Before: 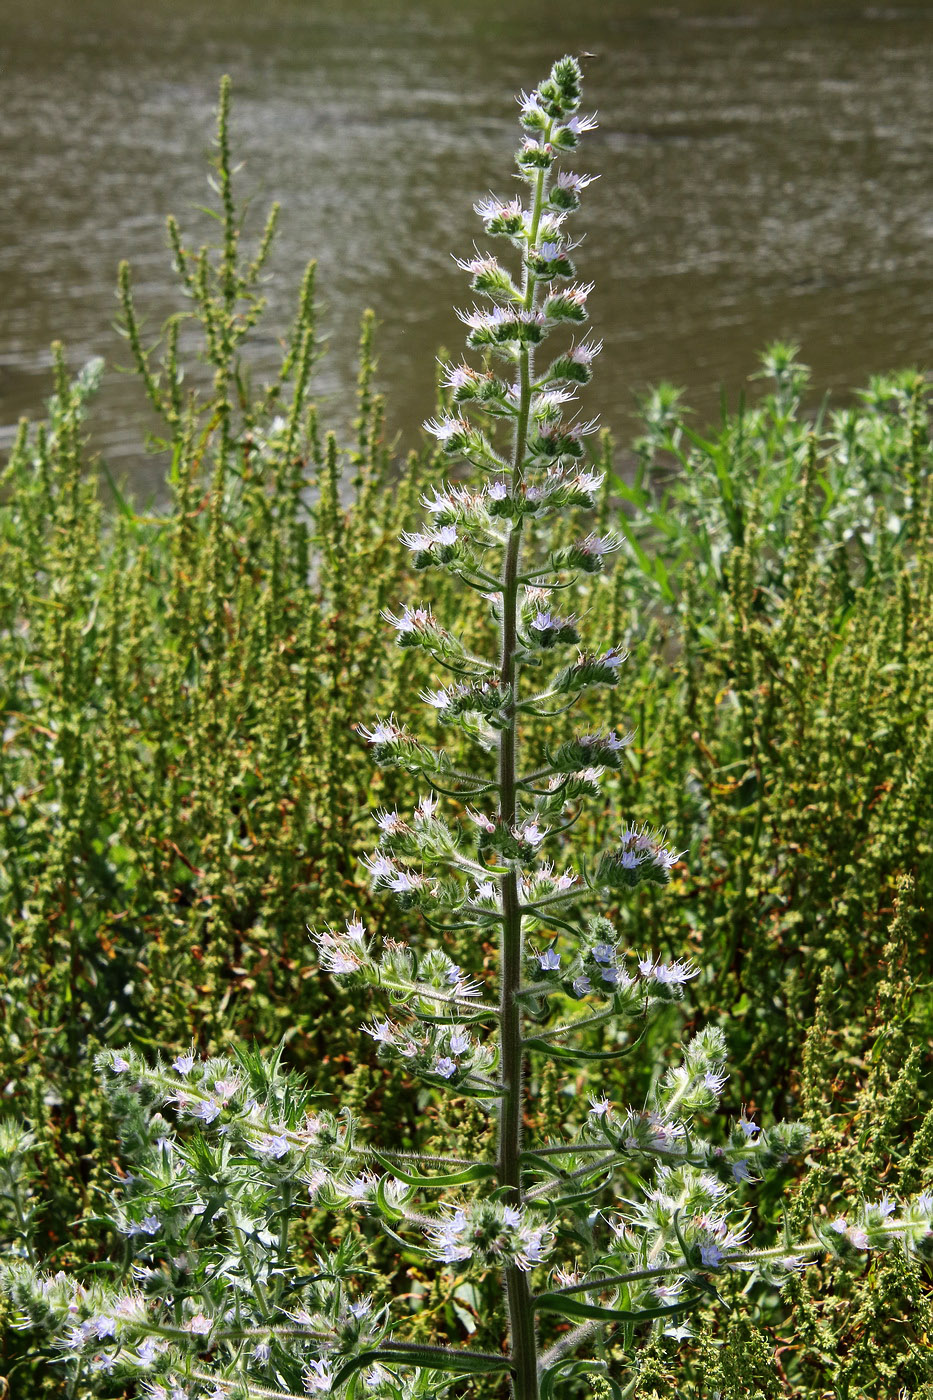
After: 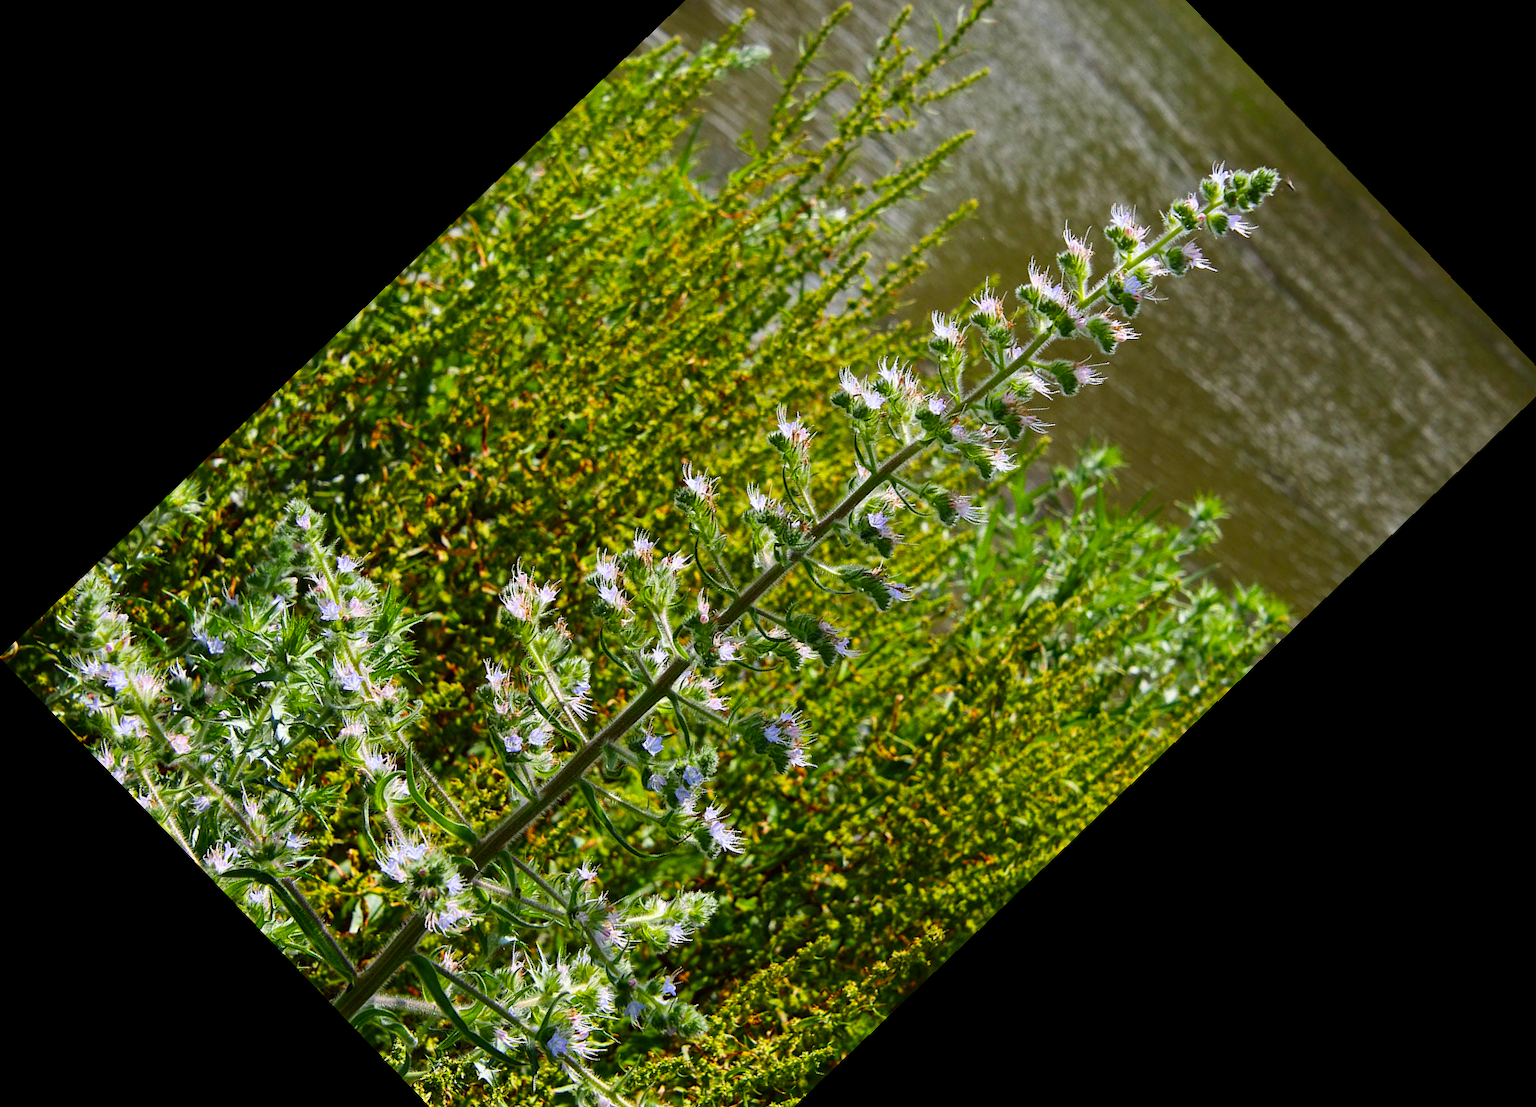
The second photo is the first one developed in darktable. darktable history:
crop and rotate: angle -46.26°, top 16.234%, right 0.912%, bottom 11.704%
rotate and perspective: automatic cropping original format, crop left 0, crop top 0
color balance rgb: linear chroma grading › global chroma 15%, perceptual saturation grading › global saturation 30%
